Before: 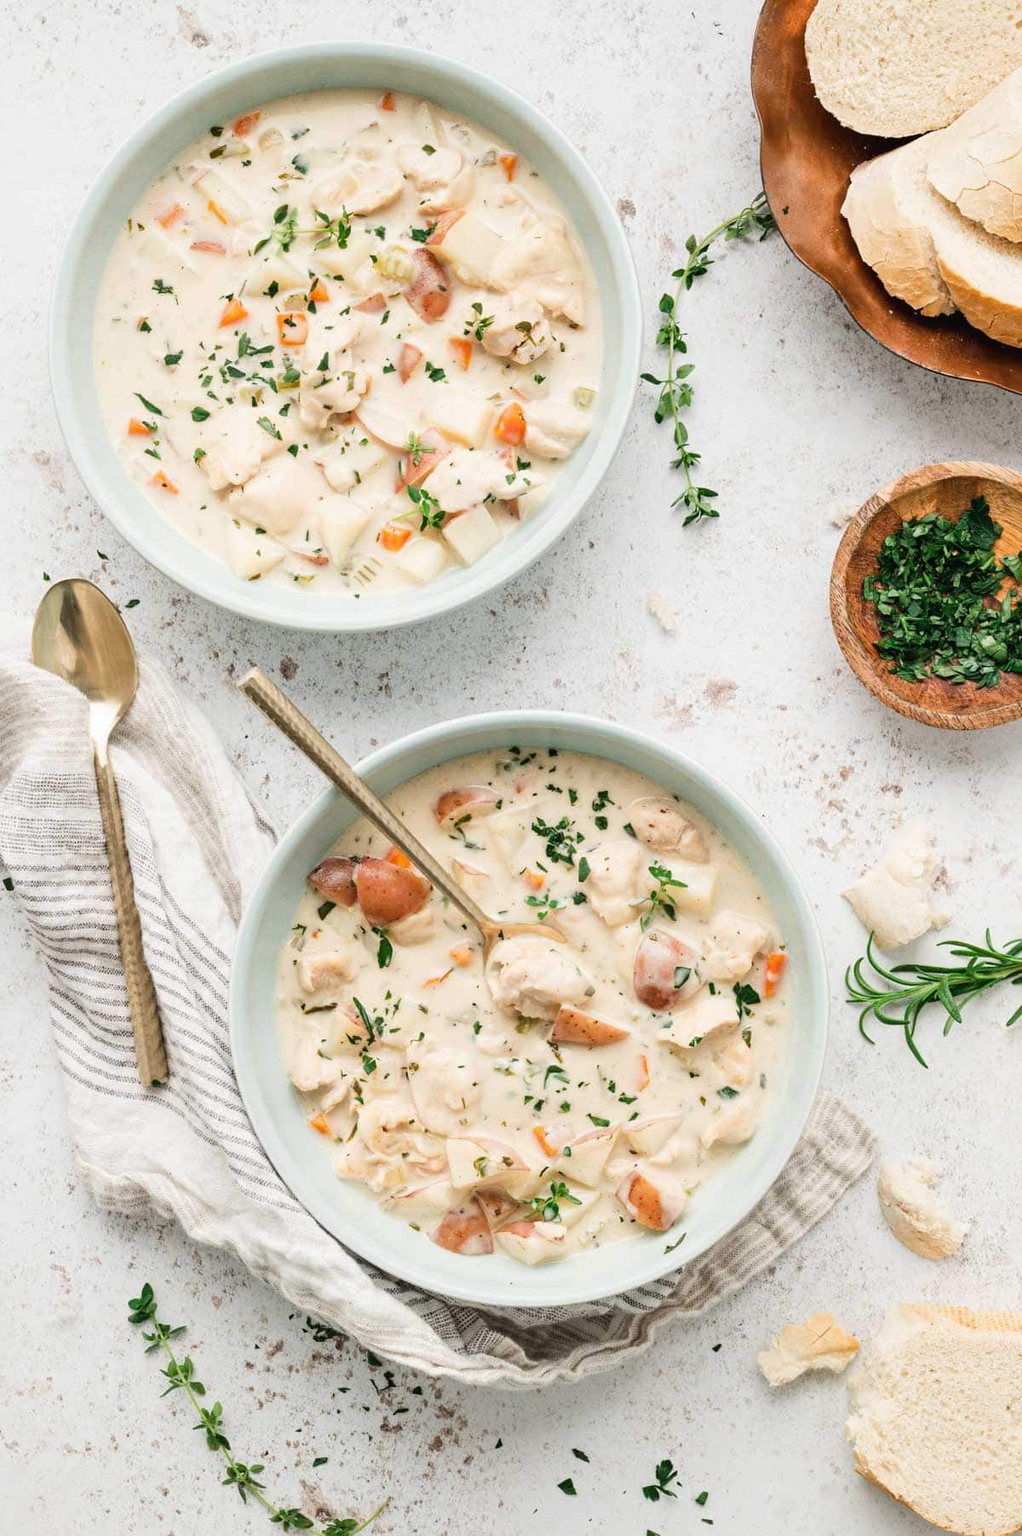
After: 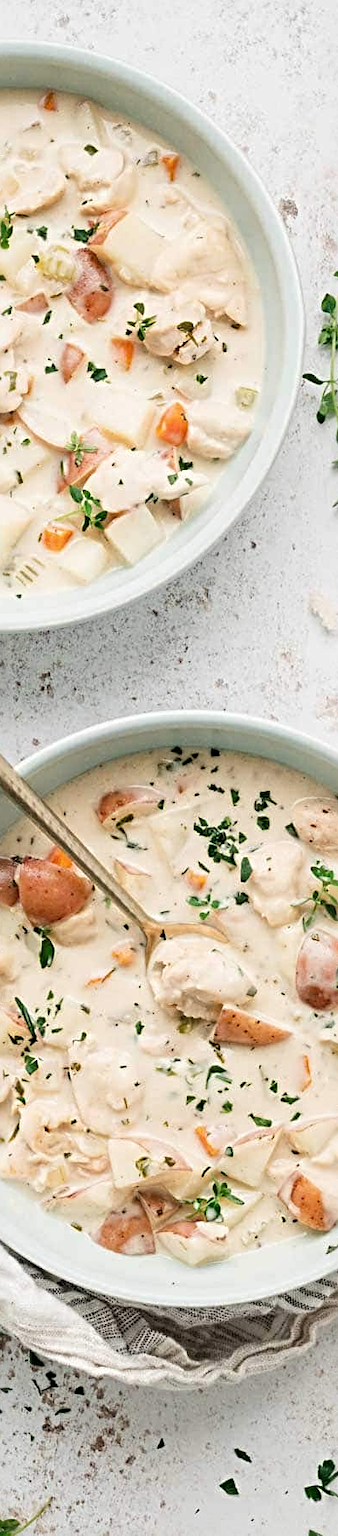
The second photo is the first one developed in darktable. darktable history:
contrast brightness saturation: saturation -0.057
sharpen: radius 3.977
exposure: black level correction 0.002, compensate highlight preservation false
crop: left 33.141%, right 33.701%
